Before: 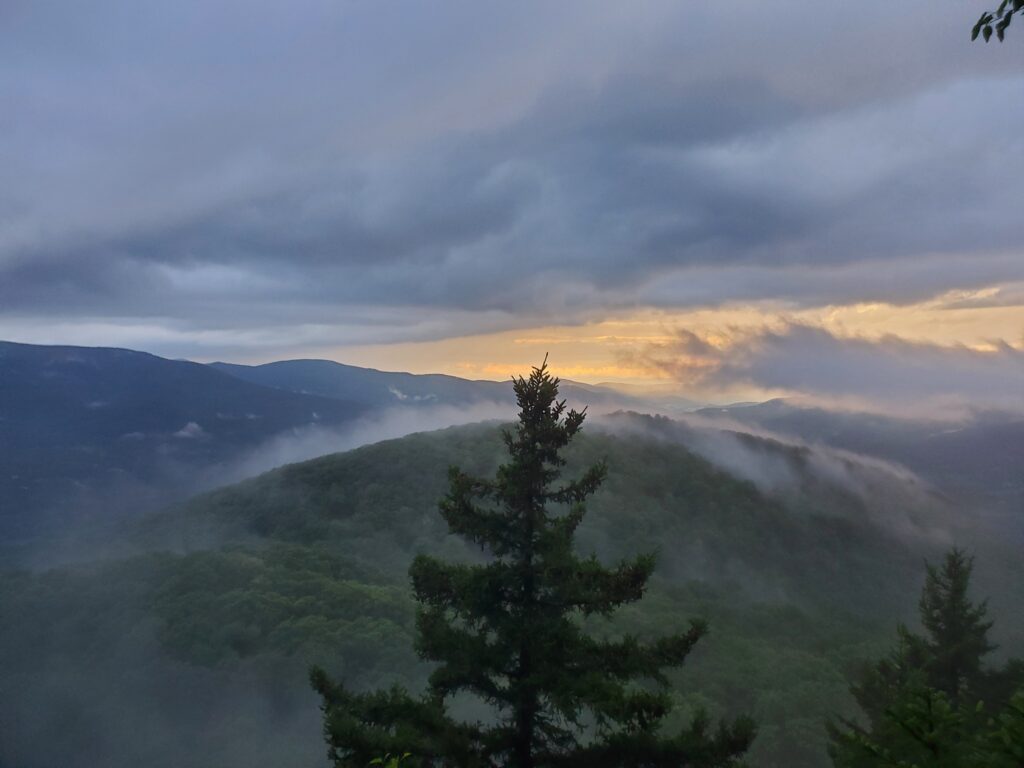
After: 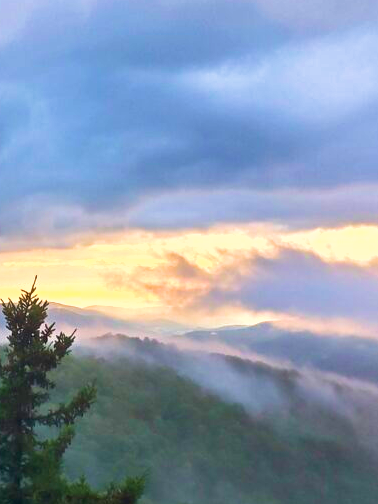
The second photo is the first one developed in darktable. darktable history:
velvia: strength 74%
exposure: black level correction 0, exposure 1 EV, compensate highlight preservation false
shadows and highlights: shadows 29.32, highlights -29.32, low approximation 0.01, soften with gaussian
crop and rotate: left 49.936%, top 10.094%, right 13.136%, bottom 24.256%
